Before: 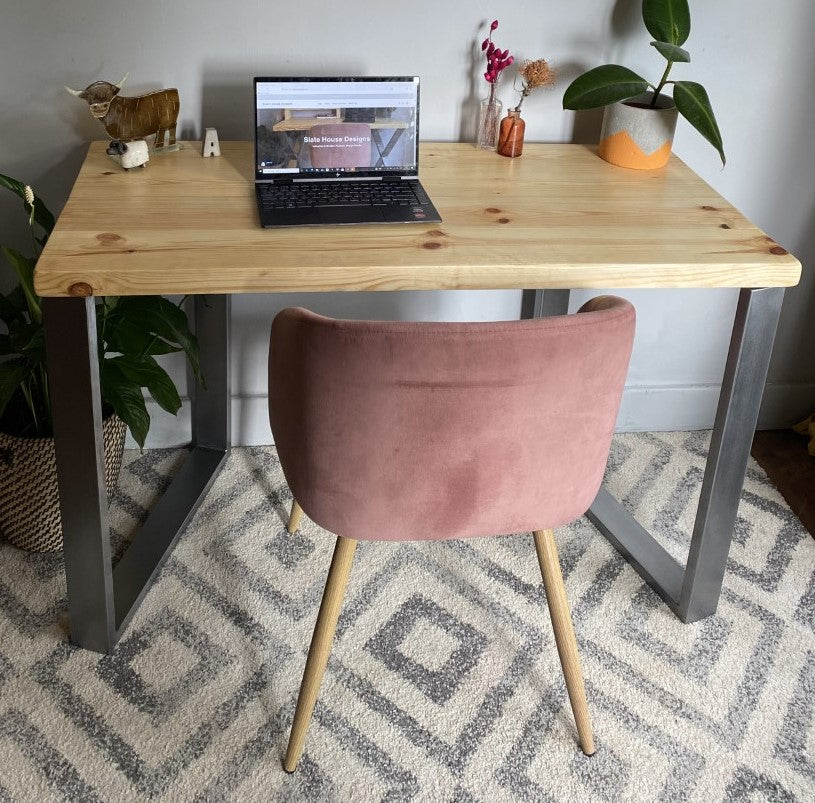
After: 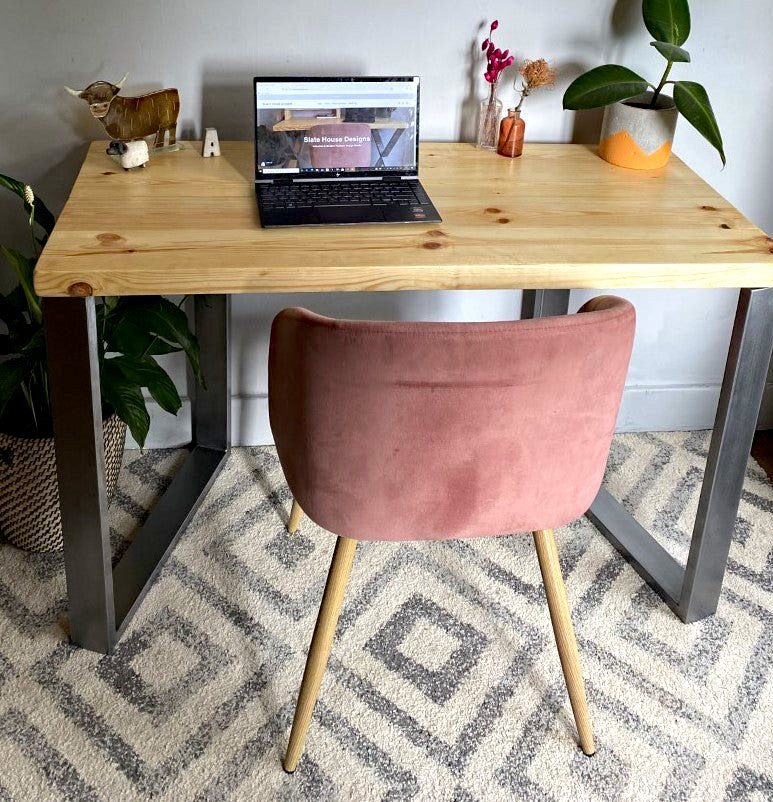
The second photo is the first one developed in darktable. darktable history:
haze removal: strength 0.295, distance 0.245, adaptive false
crop and rotate: left 0%, right 5.088%
exposure: black level correction 0.003, exposure 0.382 EV, compensate exposure bias true, compensate highlight preservation false
